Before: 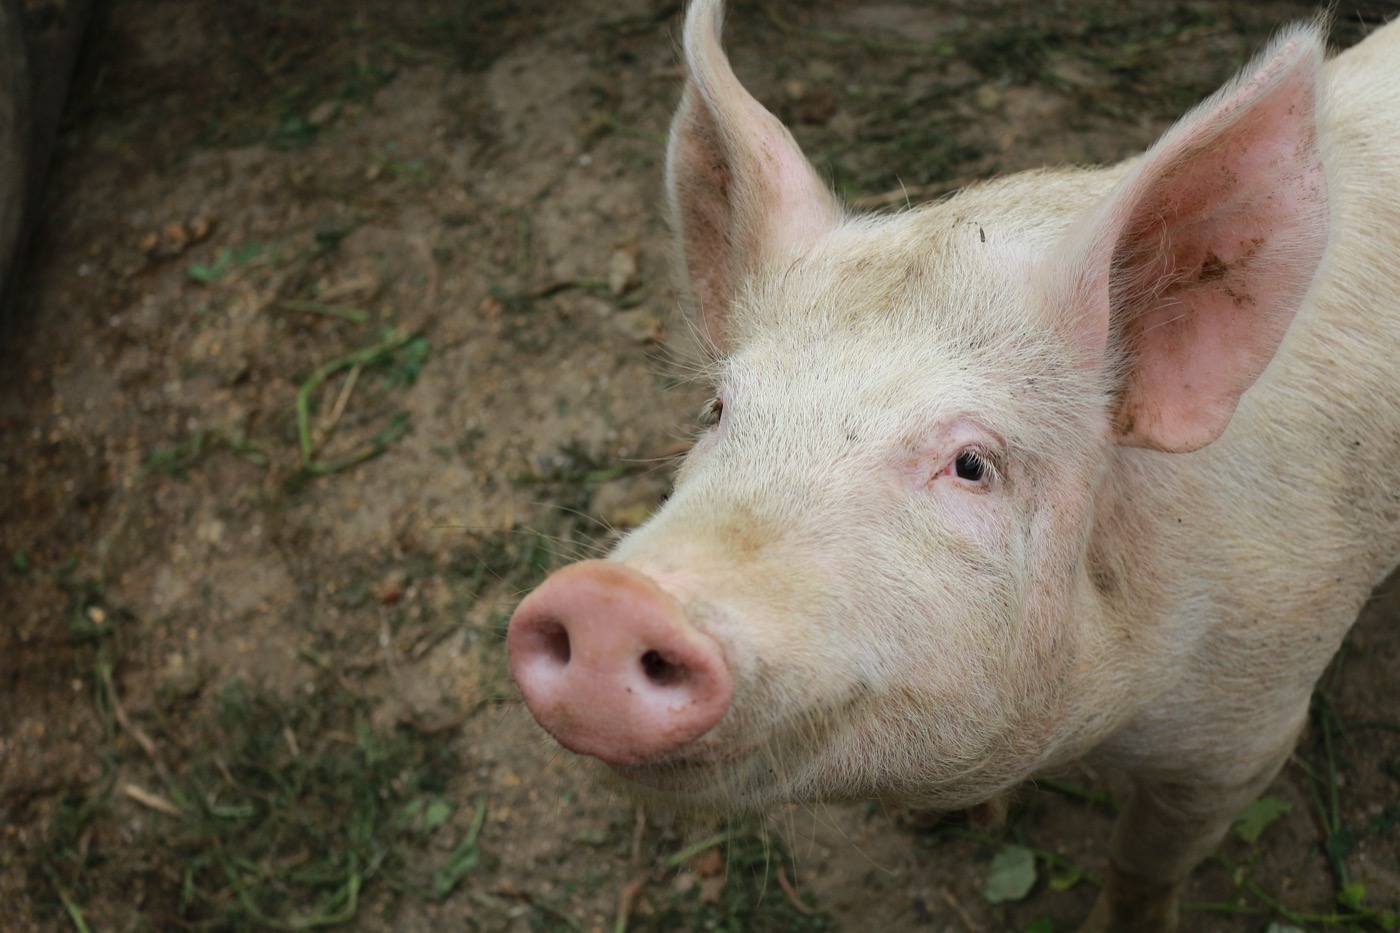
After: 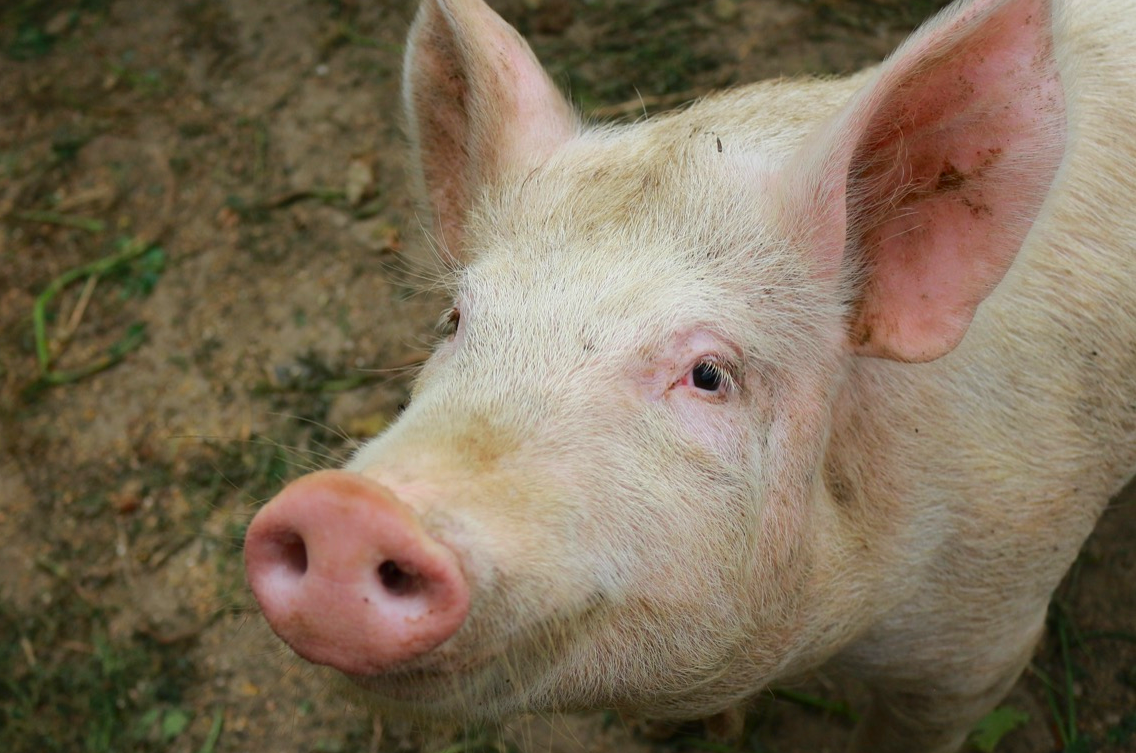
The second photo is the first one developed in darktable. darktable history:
crop: left 18.841%, top 9.663%, right 0%, bottom 9.594%
contrast brightness saturation: brightness -0.026, saturation 0.343
sharpen: radius 2.906, amount 0.866, threshold 47.056
